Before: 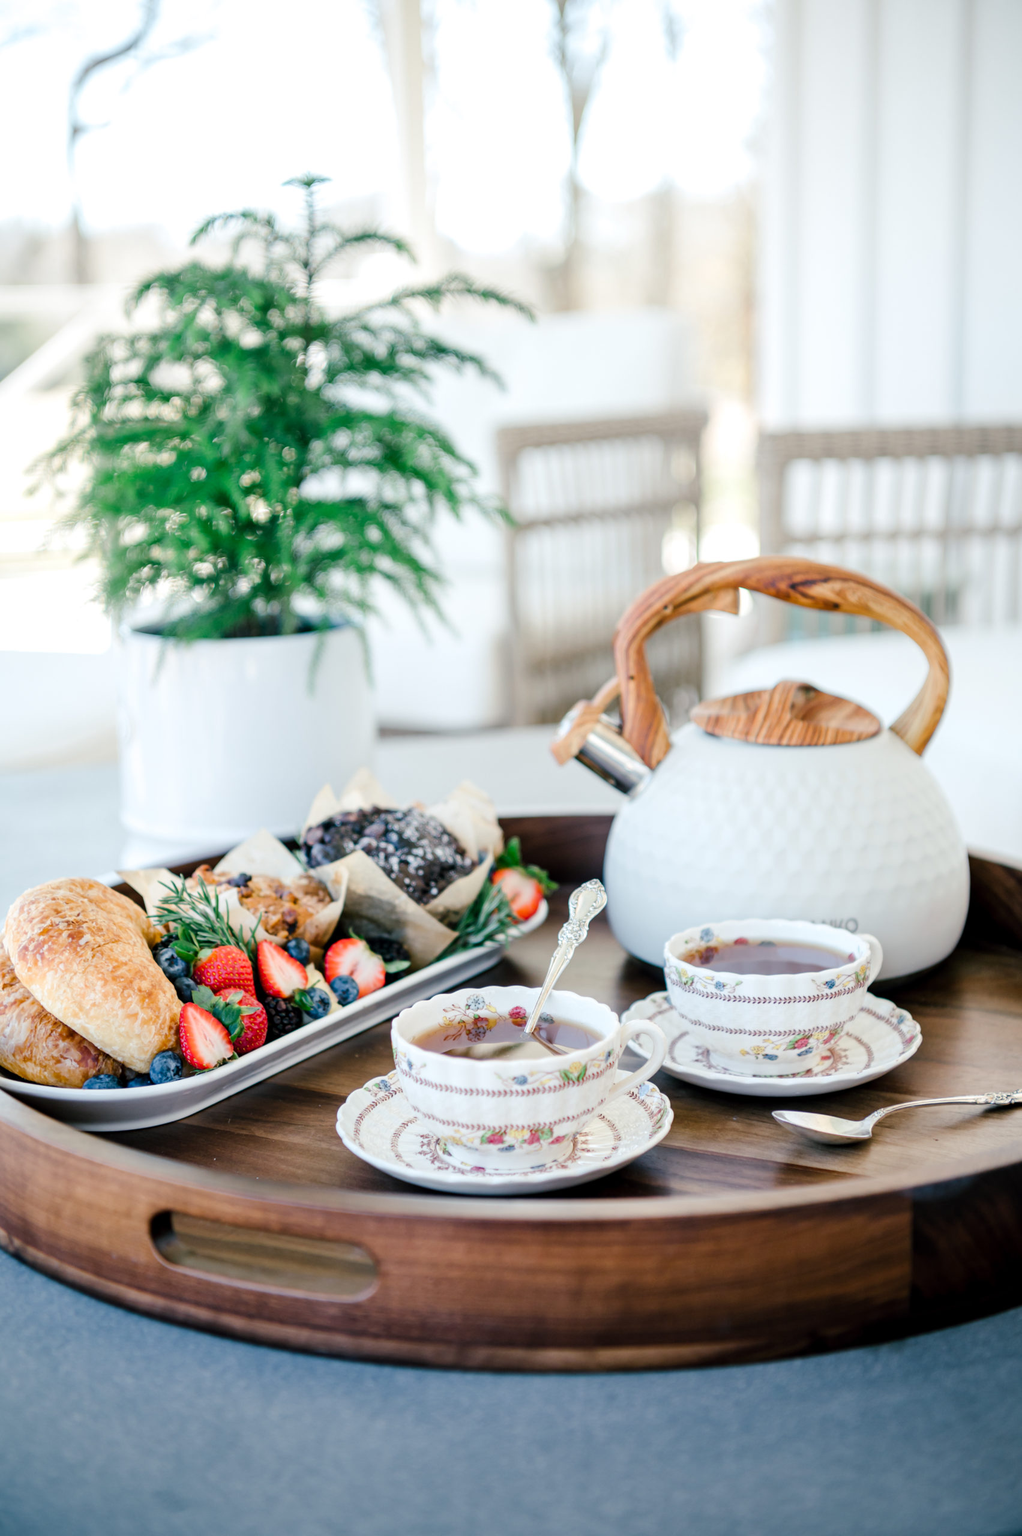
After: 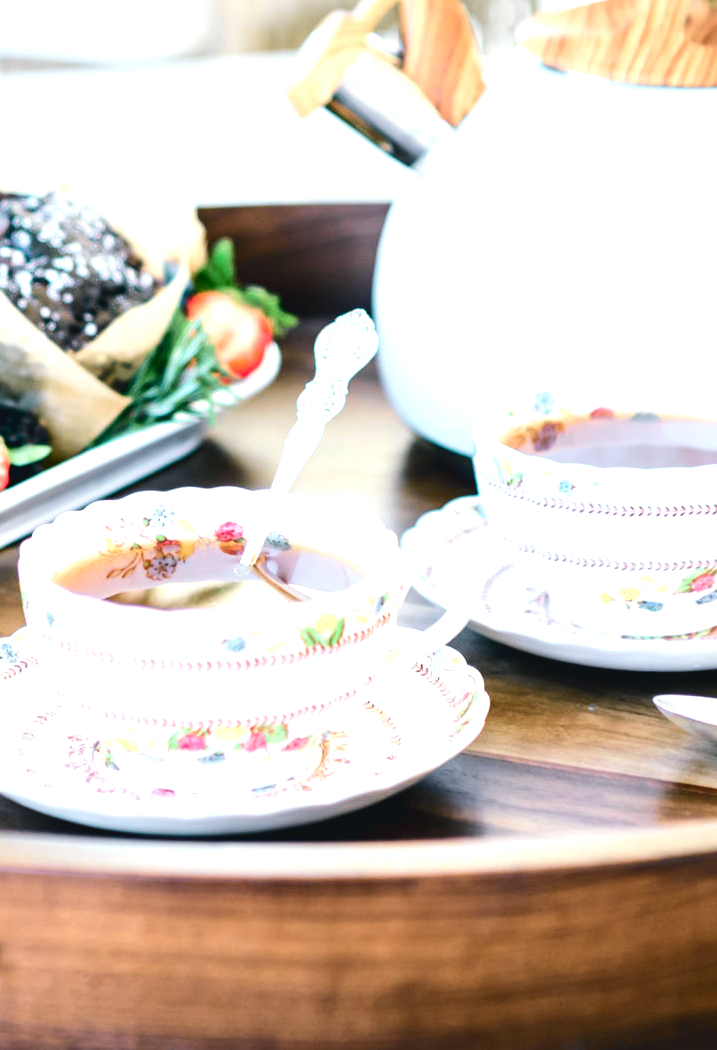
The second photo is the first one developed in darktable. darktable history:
exposure: black level correction 0, exposure 1.1 EV, compensate exposure bias true, compensate highlight preservation false
tone curve: curves: ch0 [(0, 0.046) (0.037, 0.056) (0.176, 0.162) (0.33, 0.331) (0.432, 0.475) (0.601, 0.665) (0.843, 0.876) (1, 1)]; ch1 [(0, 0) (0.339, 0.349) (0.445, 0.42) (0.476, 0.47) (0.497, 0.492) (0.523, 0.514) (0.557, 0.558) (0.632, 0.615) (0.728, 0.746) (1, 1)]; ch2 [(0, 0) (0.327, 0.324) (0.417, 0.44) (0.46, 0.453) (0.502, 0.495) (0.526, 0.52) (0.54, 0.55) (0.606, 0.626) (0.745, 0.704) (1, 1)], color space Lab, independent channels, preserve colors none
crop: left 37.221%, top 45.169%, right 20.63%, bottom 13.777%
